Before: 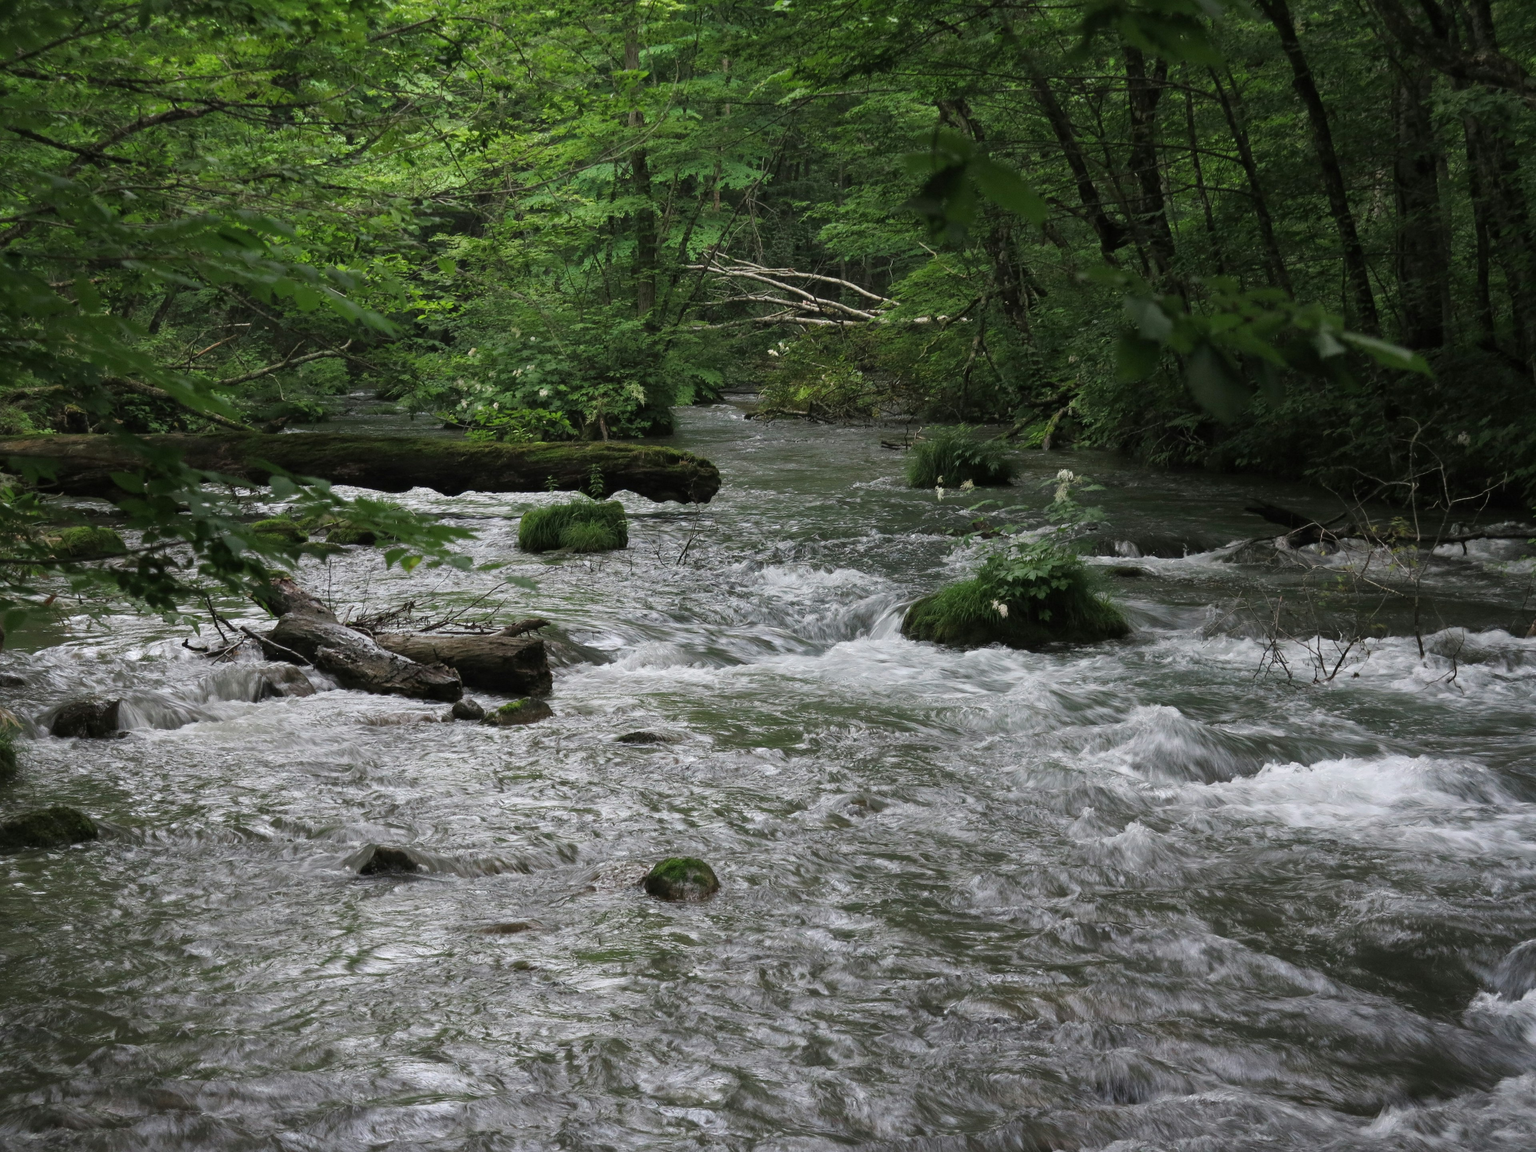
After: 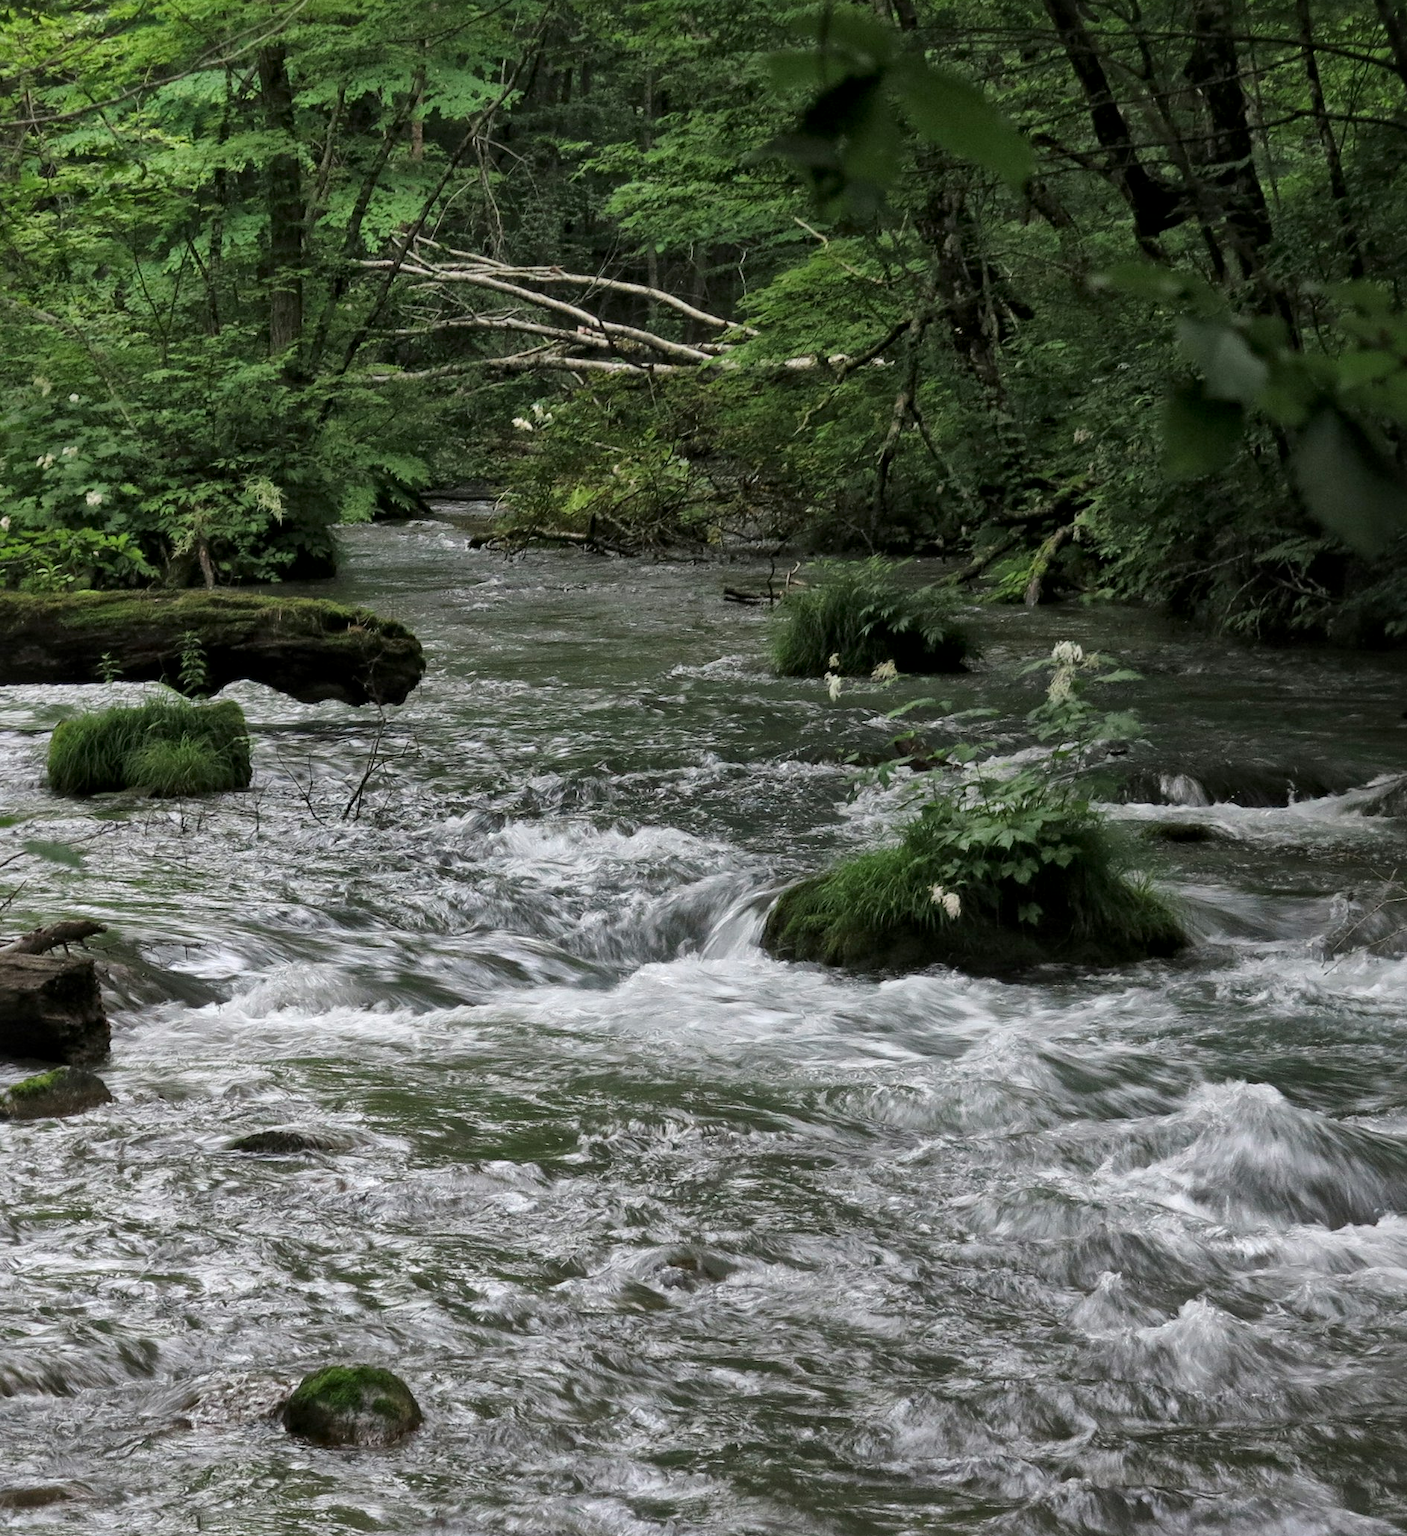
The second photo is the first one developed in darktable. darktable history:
crop: left 32.125%, top 10.936%, right 18.74%, bottom 17.581%
local contrast: mode bilateral grid, contrast 20, coarseness 50, detail 150%, midtone range 0.2
